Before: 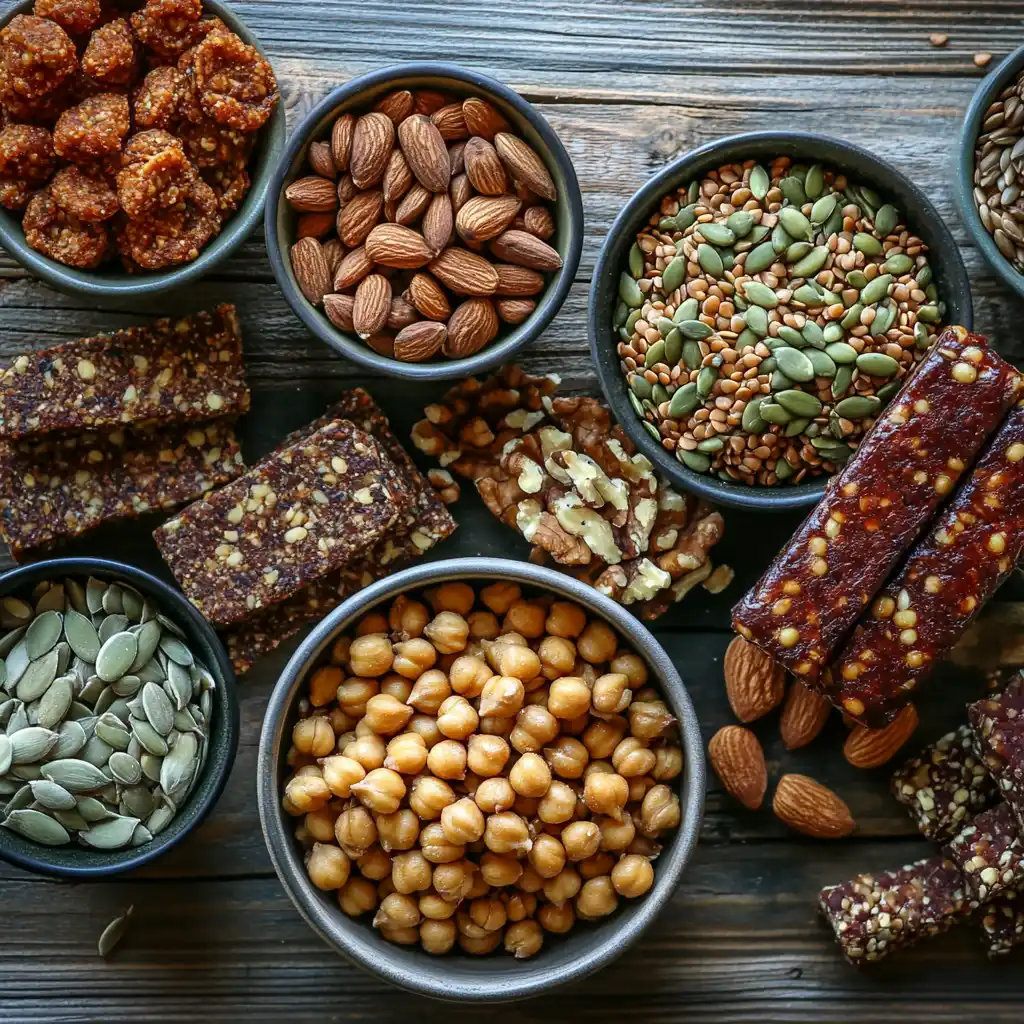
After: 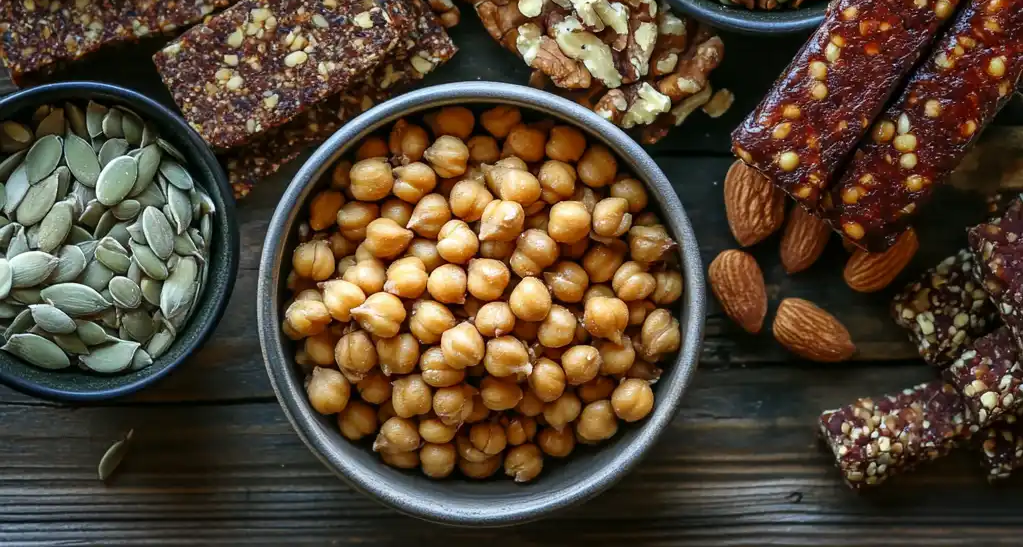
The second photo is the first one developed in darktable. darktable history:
crop and rotate: top 46.505%, right 0.093%
